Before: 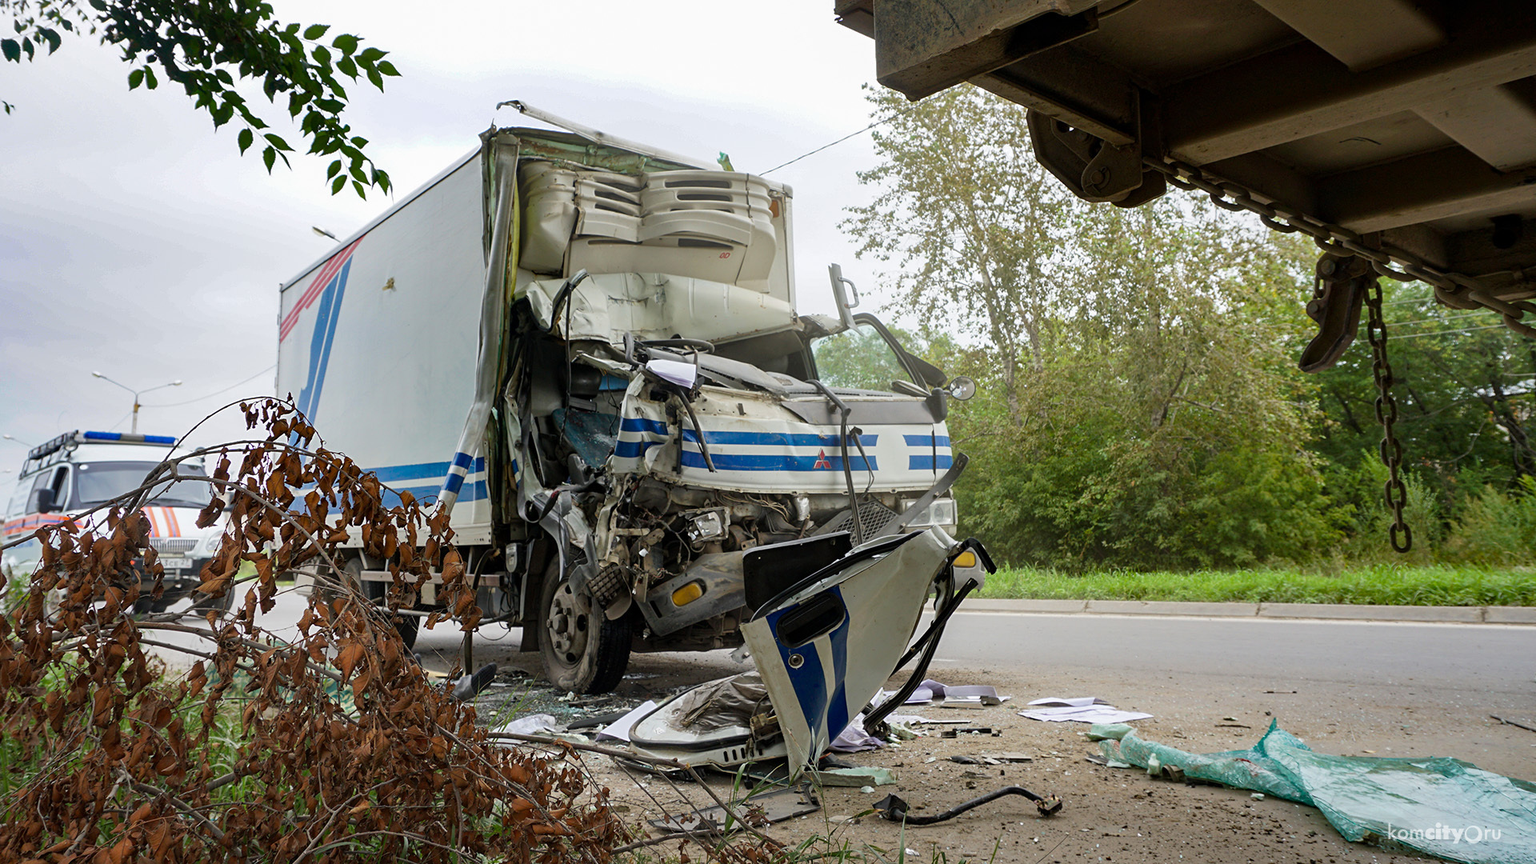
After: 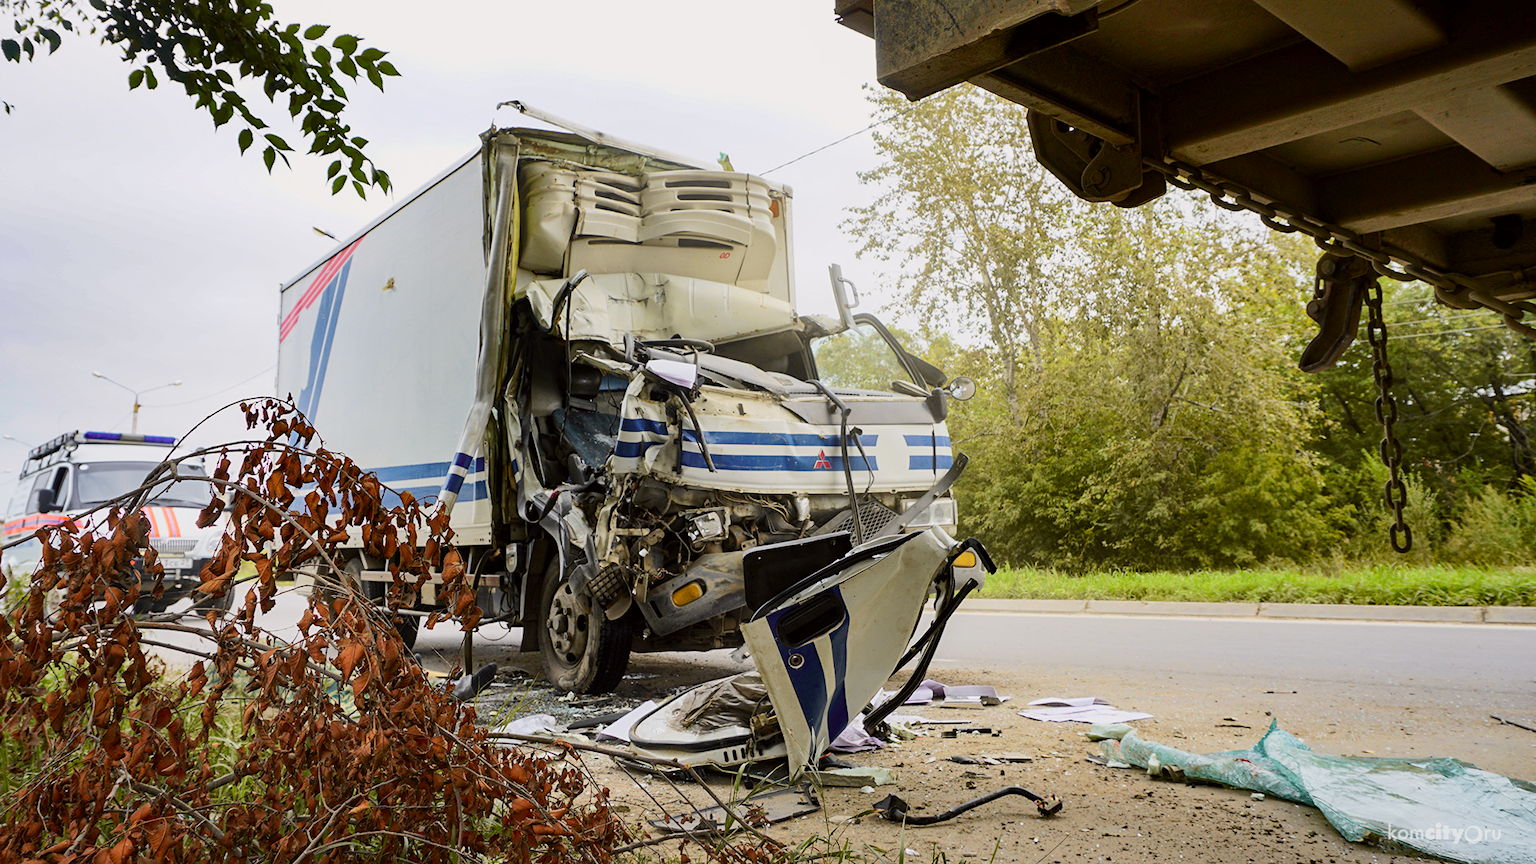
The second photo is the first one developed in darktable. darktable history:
tone curve: curves: ch0 [(0, 0) (0.239, 0.248) (0.508, 0.606) (0.826, 0.855) (1, 0.945)]; ch1 [(0, 0) (0.401, 0.42) (0.442, 0.47) (0.492, 0.498) (0.511, 0.516) (0.555, 0.586) (0.681, 0.739) (1, 1)]; ch2 [(0, 0) (0.411, 0.433) (0.5, 0.504) (0.545, 0.574) (1, 1)], color space Lab, independent channels, preserve colors none
